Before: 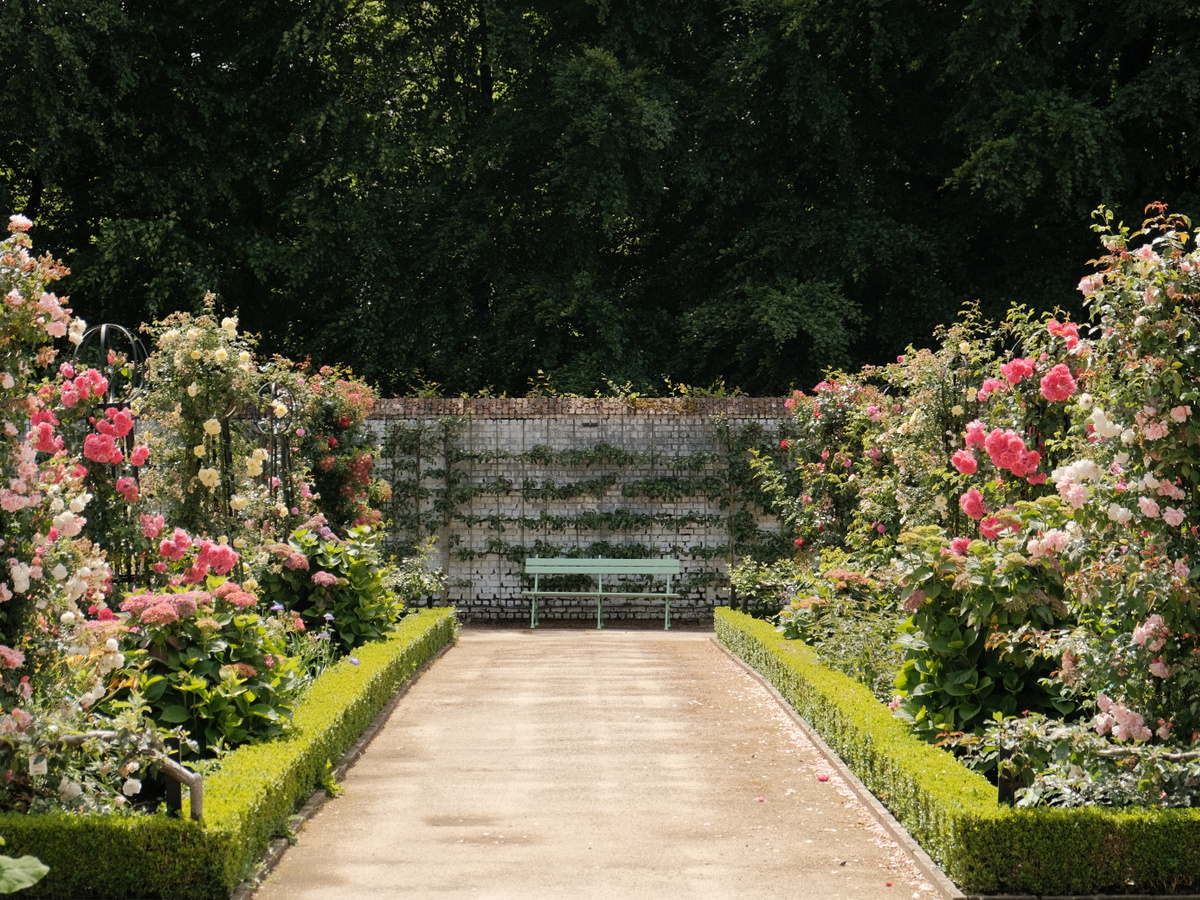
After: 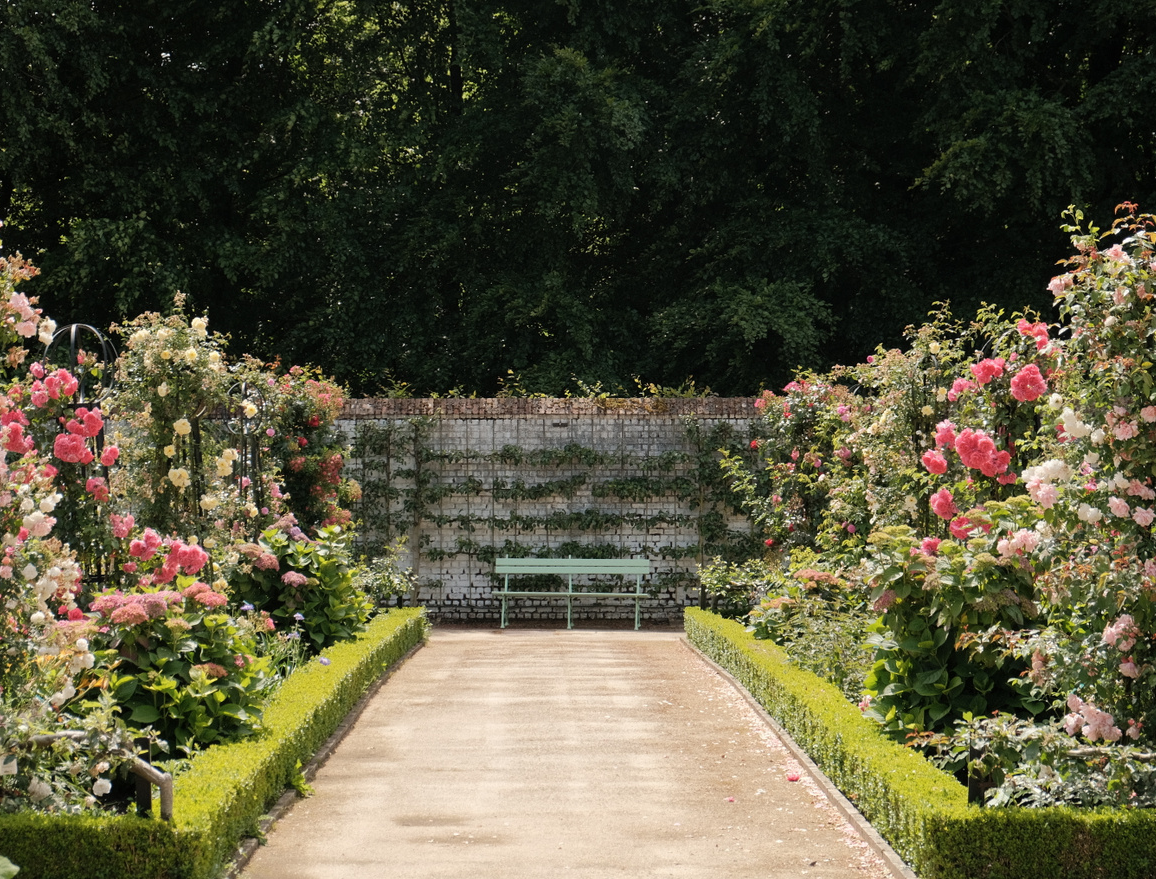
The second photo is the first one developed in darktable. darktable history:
crop and rotate: left 2.536%, right 1.107%, bottom 2.246%
contrast brightness saturation: saturation -0.04
